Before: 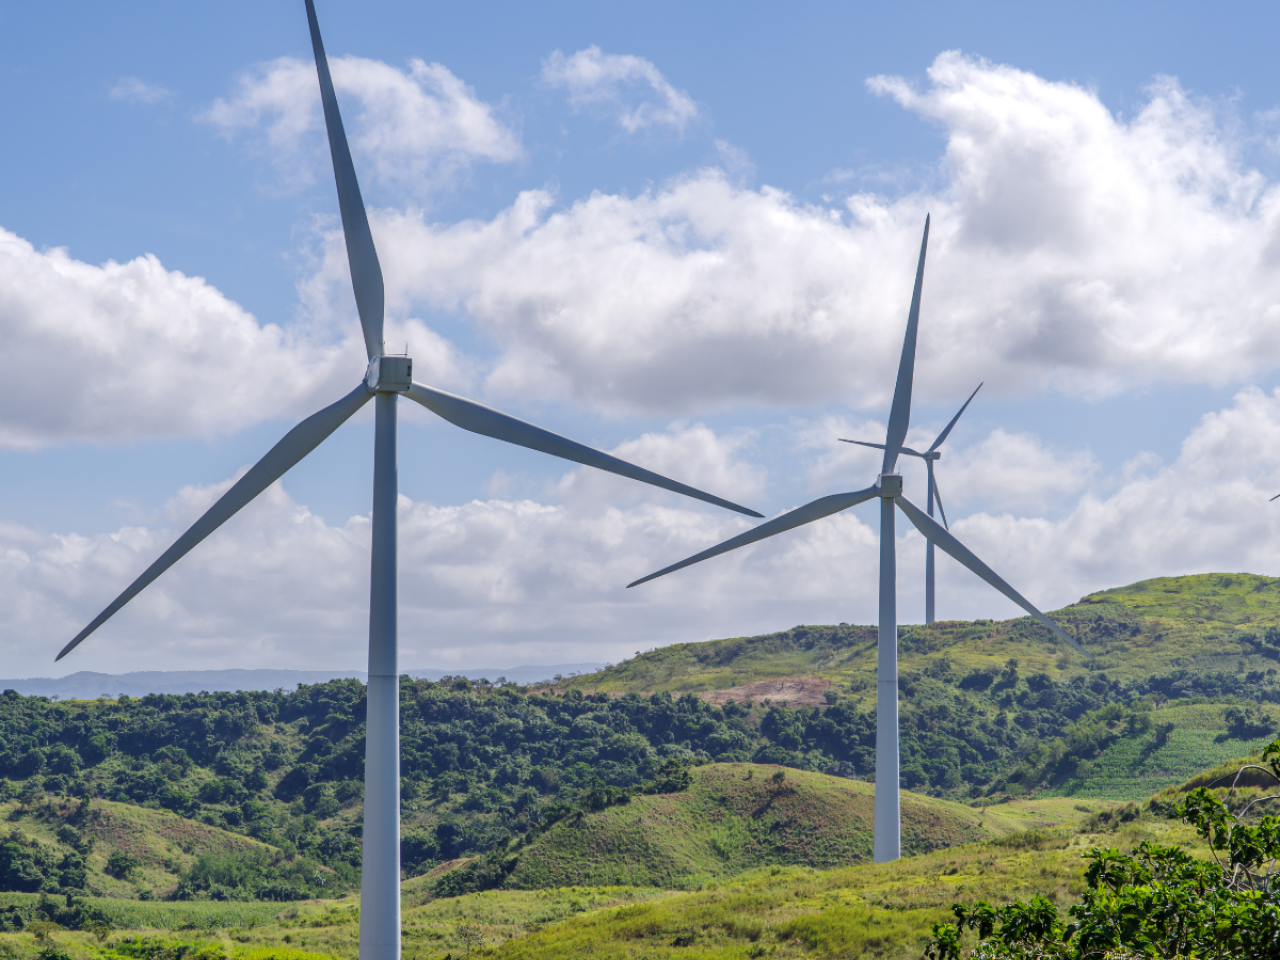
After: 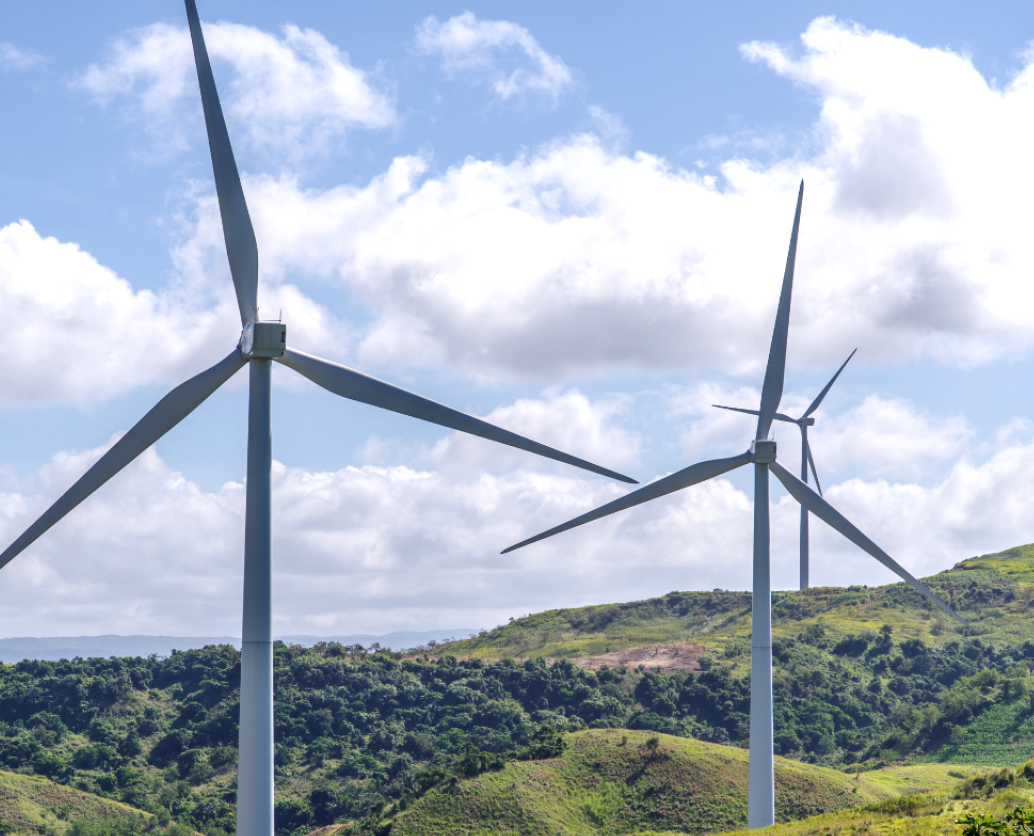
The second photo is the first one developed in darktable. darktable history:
levels: mode automatic
crop: left 9.918%, top 3.643%, right 9.291%, bottom 9.261%
contrast brightness saturation: contrast 0.101, saturation -0.297
color balance rgb: perceptual saturation grading › global saturation 29.854%, perceptual brilliance grading › highlights 11.467%, global vibrance 24.697%
